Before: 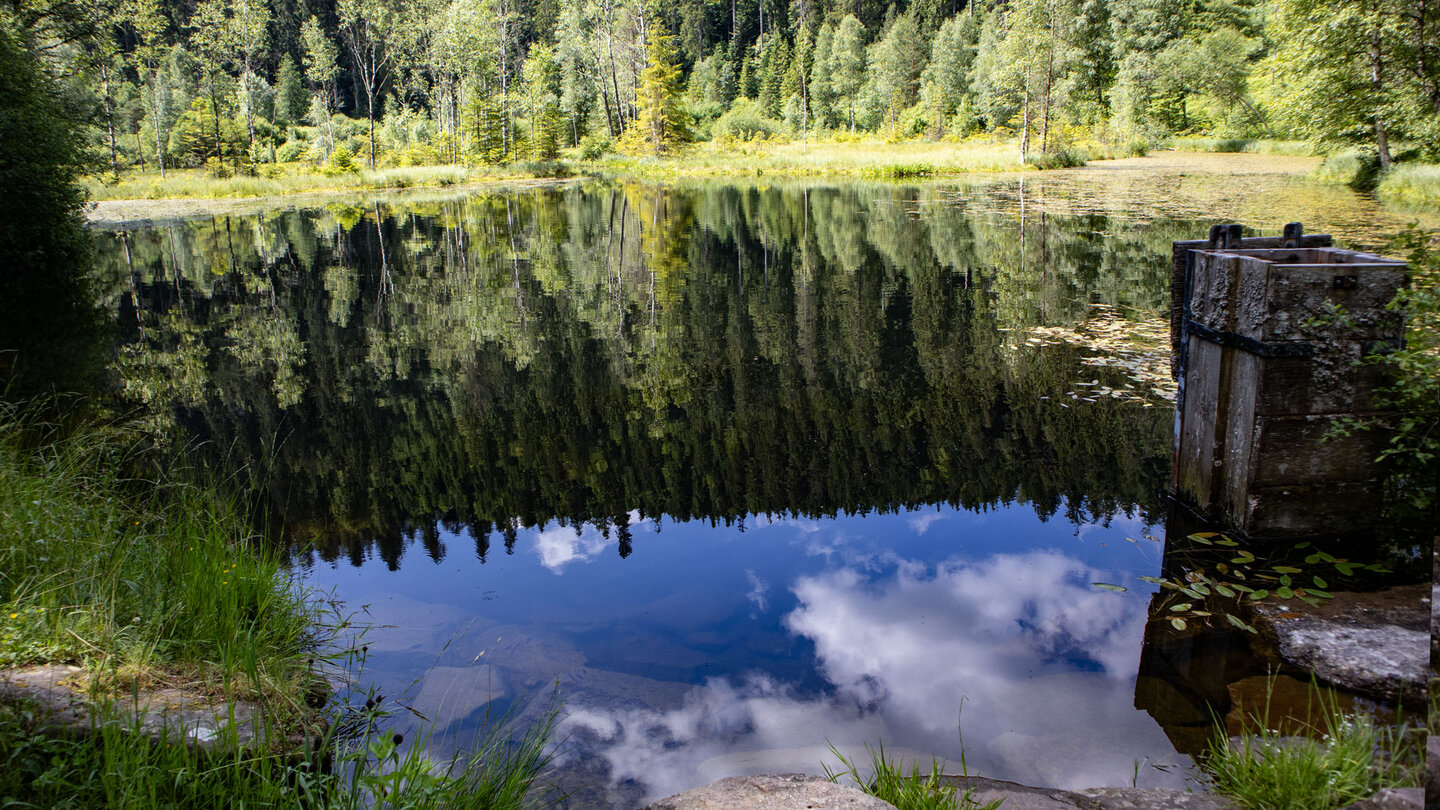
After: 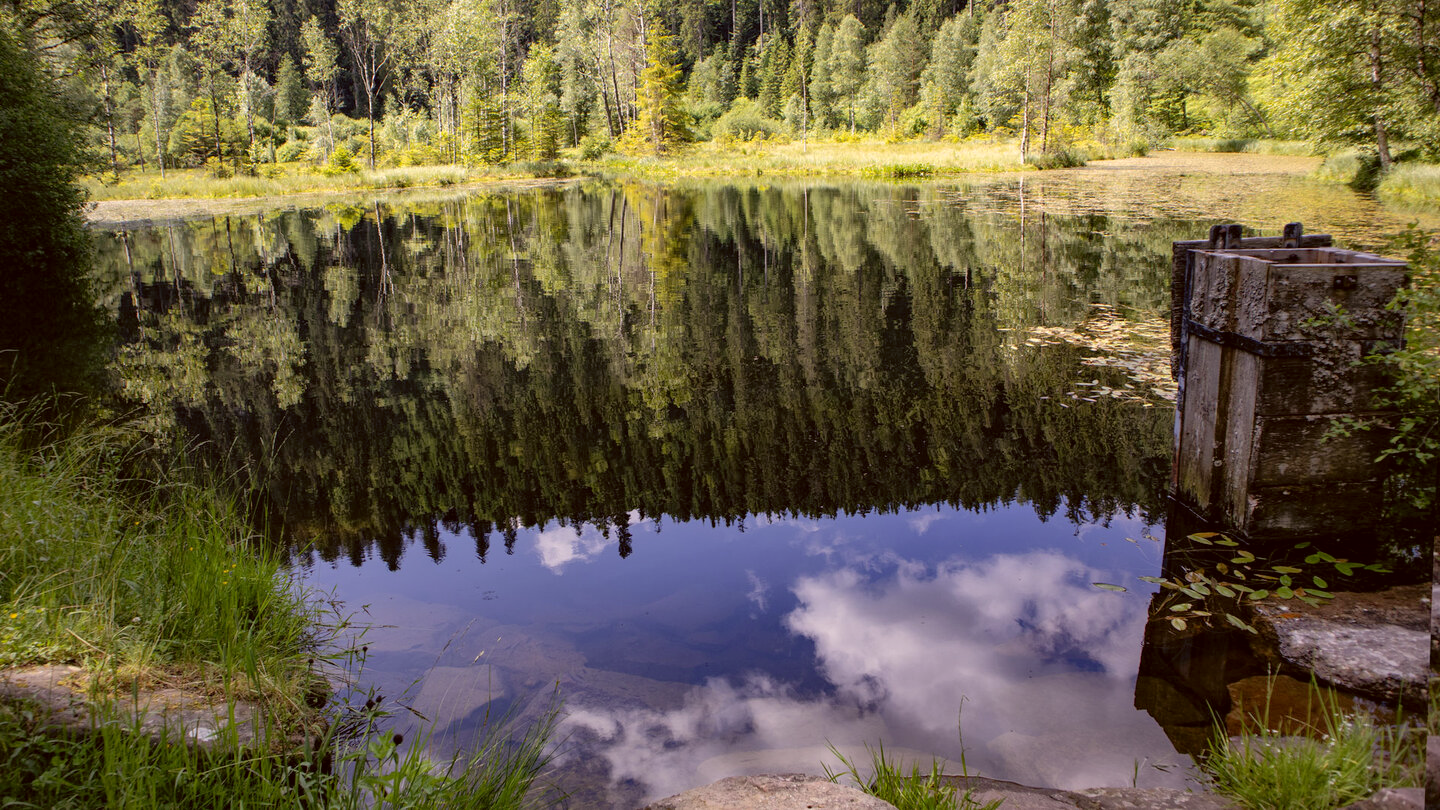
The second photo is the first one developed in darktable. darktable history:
shadows and highlights: on, module defaults
color correction: highlights a* 6.27, highlights b* 8.19, shadows a* 5.94, shadows b* 7.23, saturation 0.9
